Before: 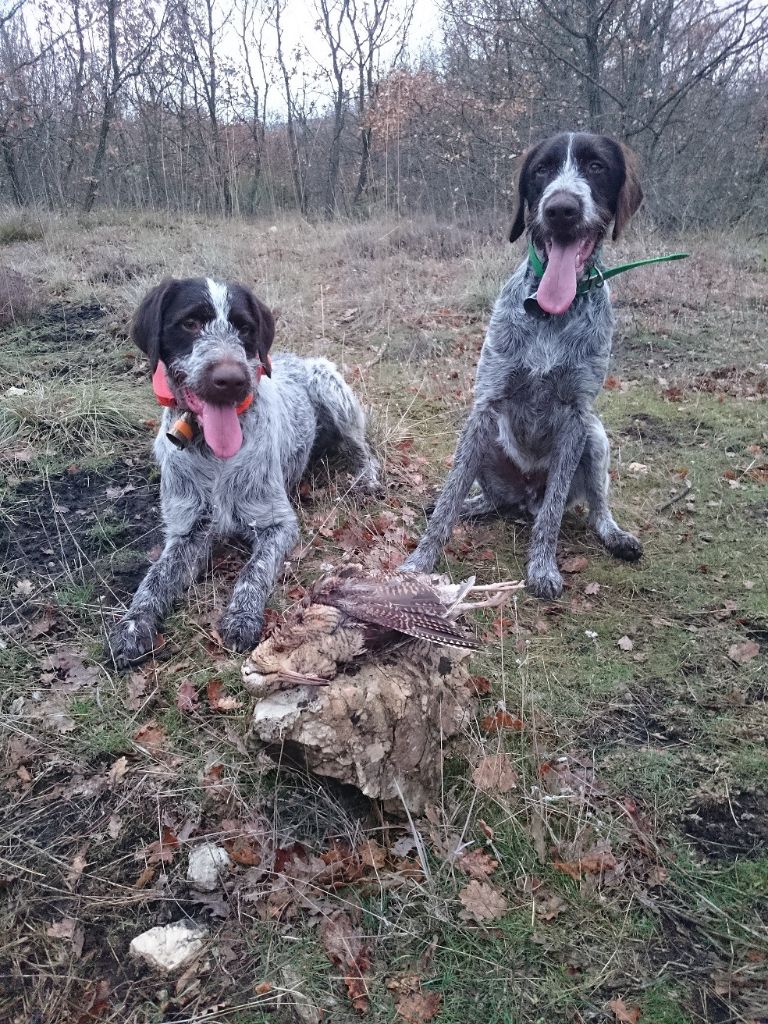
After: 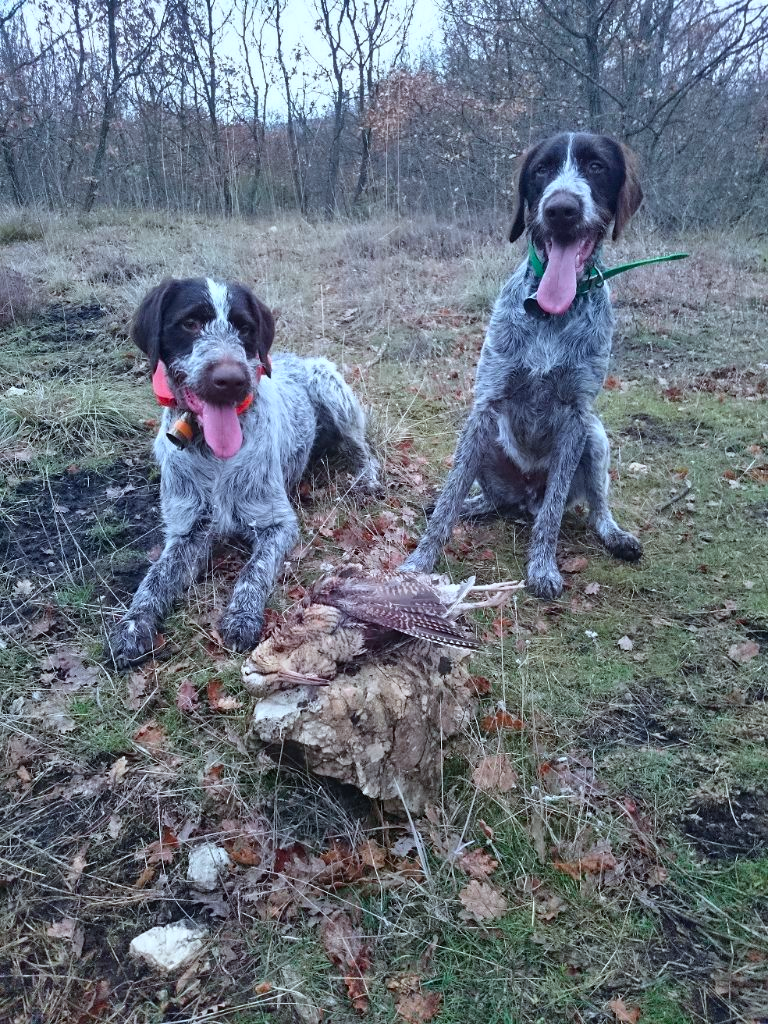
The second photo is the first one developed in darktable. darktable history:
white balance: red 0.925, blue 1.046
contrast brightness saturation: contrast 0.09, saturation 0.28
shadows and highlights: radius 108.52, shadows 44.07, highlights -67.8, low approximation 0.01, soften with gaussian
